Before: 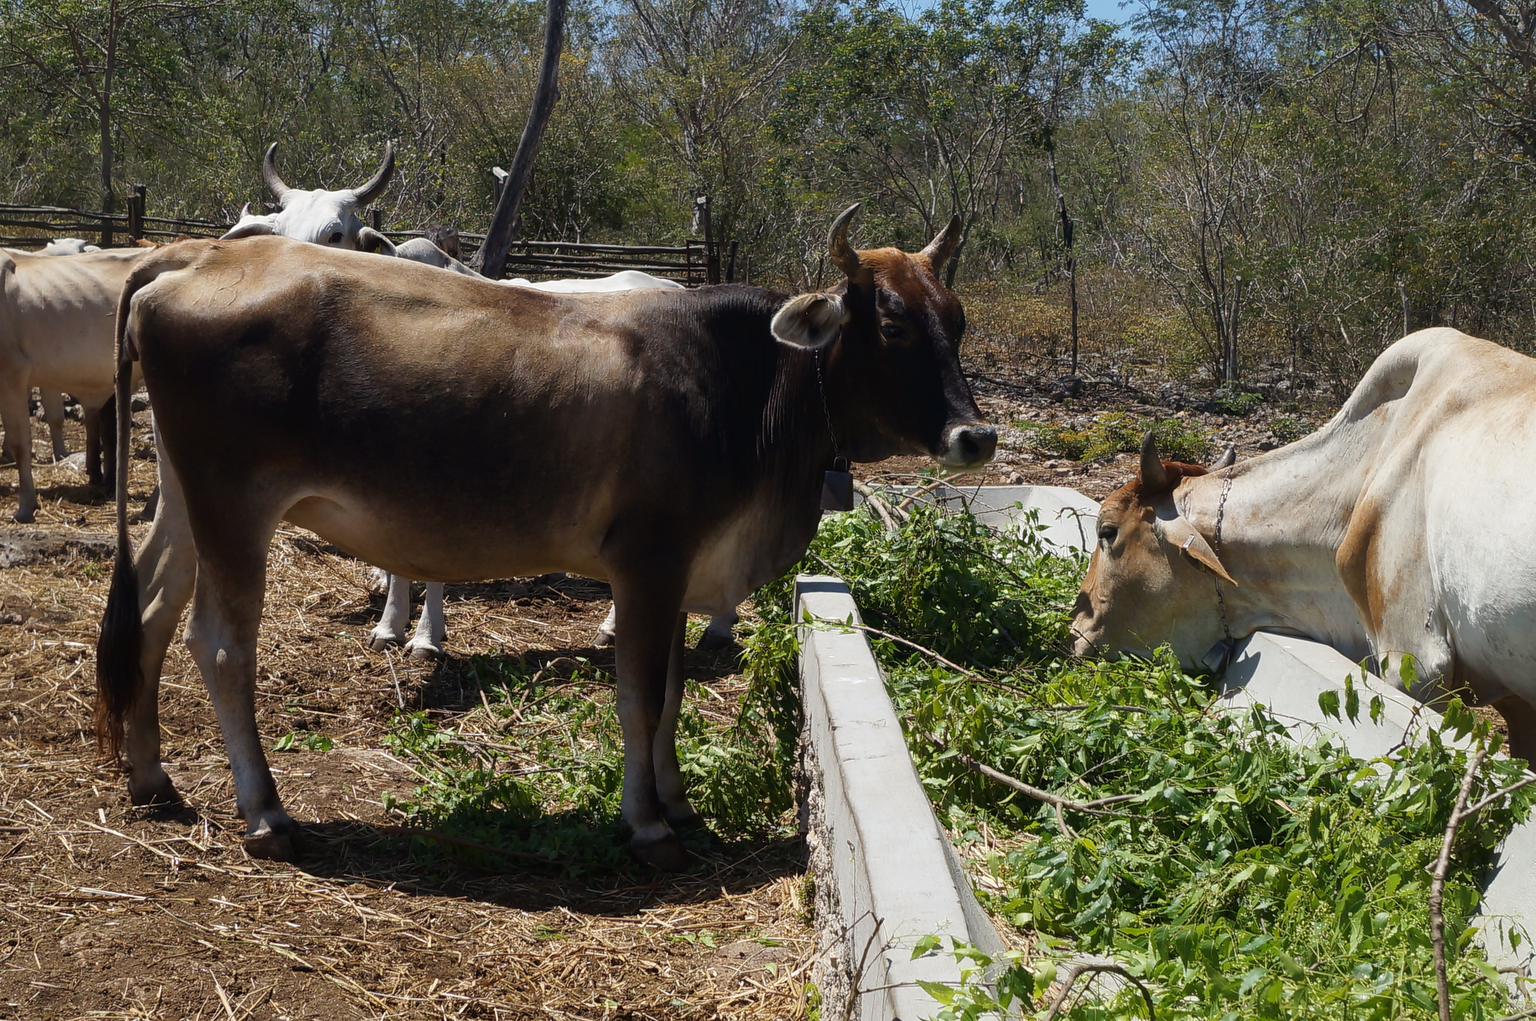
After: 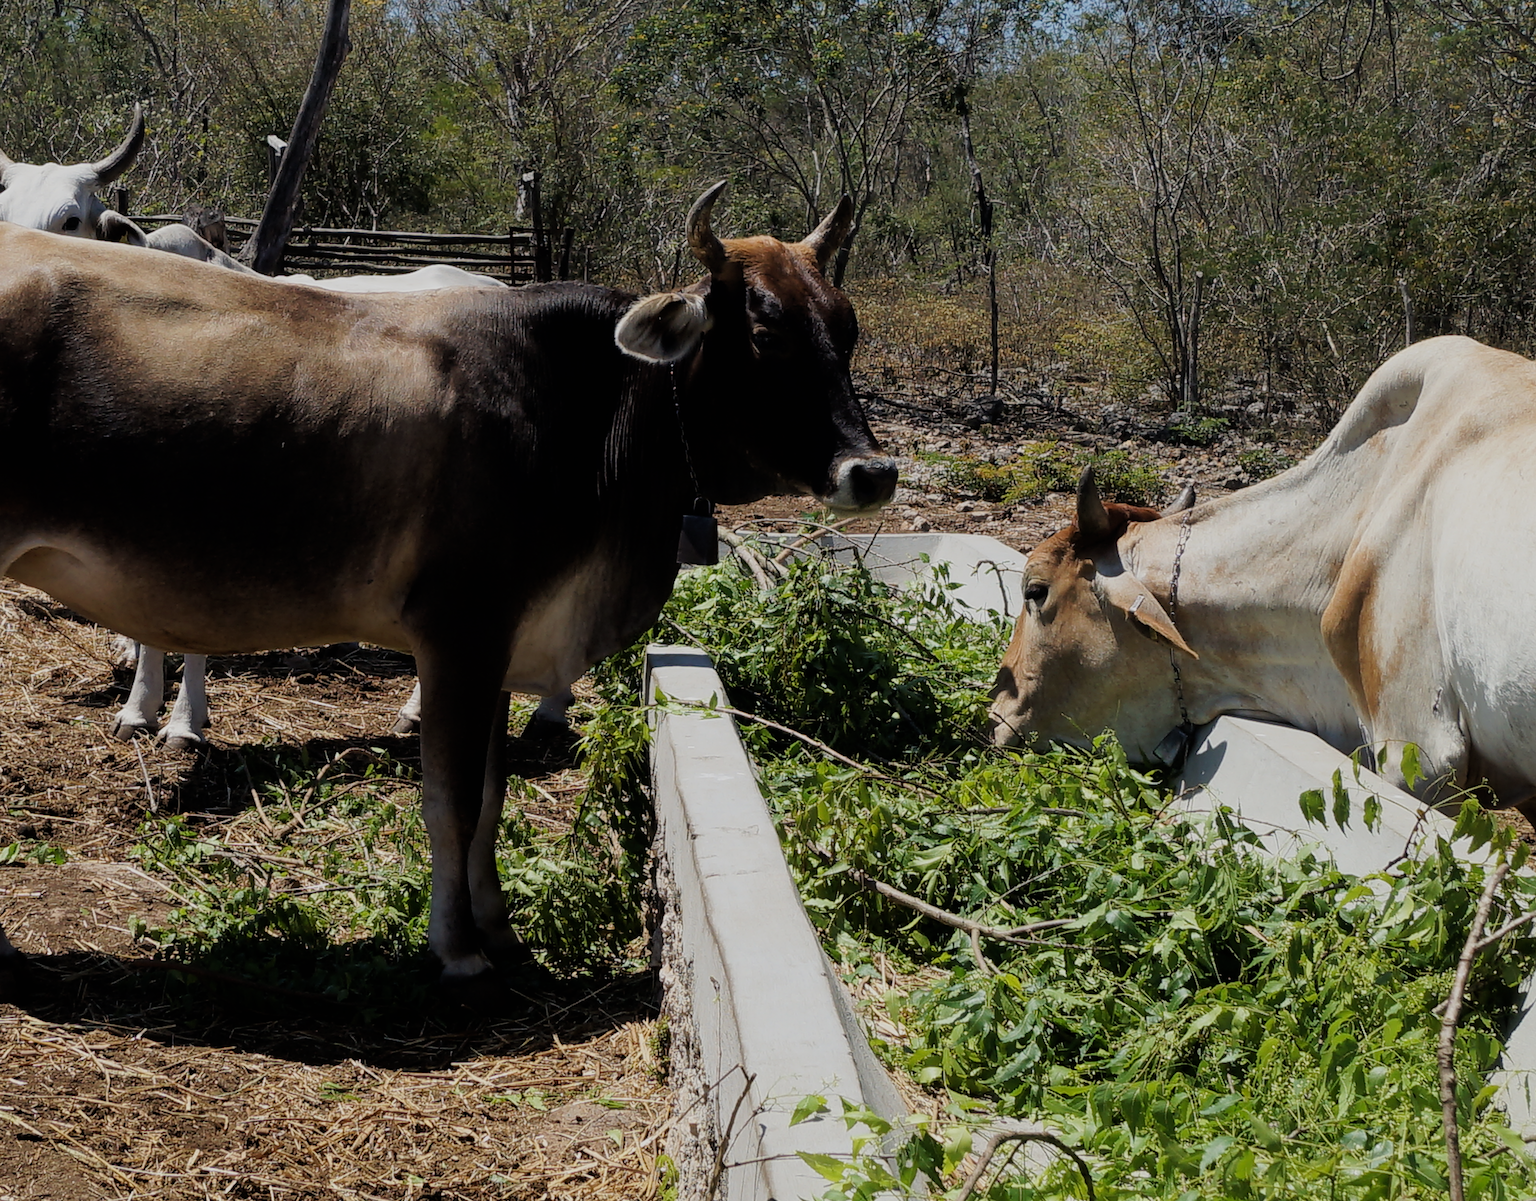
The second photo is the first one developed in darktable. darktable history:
filmic rgb: black relative exposure -7.77 EV, white relative exposure 4.43 EV, hardness 3.76, latitude 38.98%, contrast 0.979, highlights saturation mix 9.69%, shadows ↔ highlights balance 4.07%
crop and rotate: left 18.167%, top 5.766%, right 1.804%
